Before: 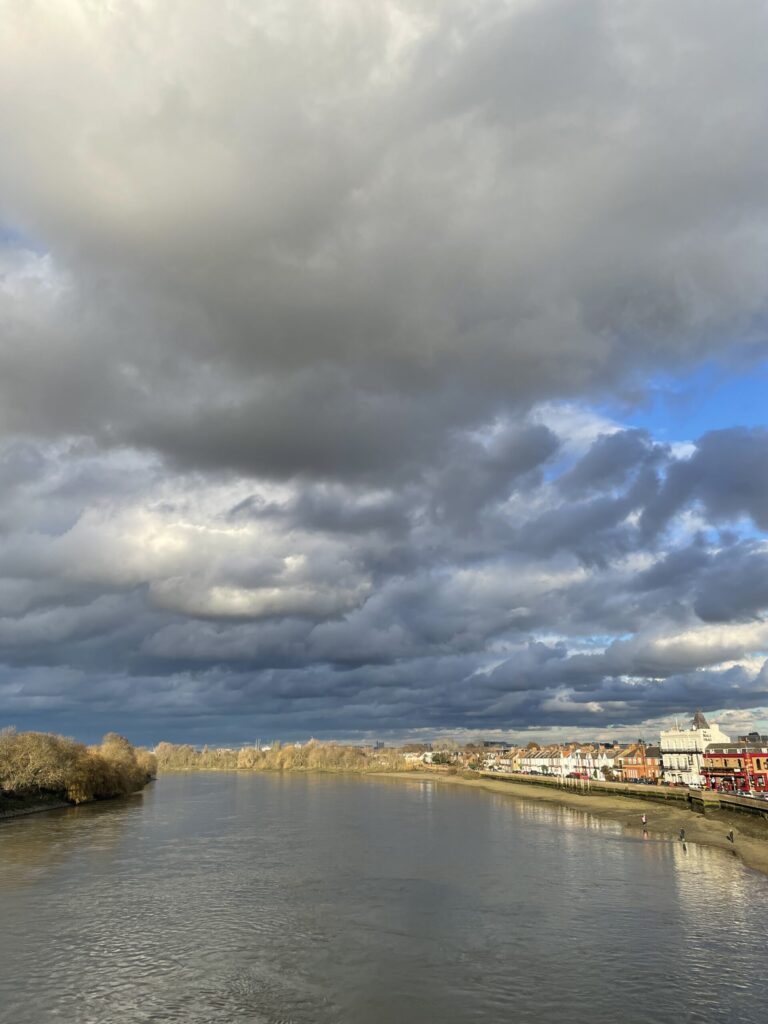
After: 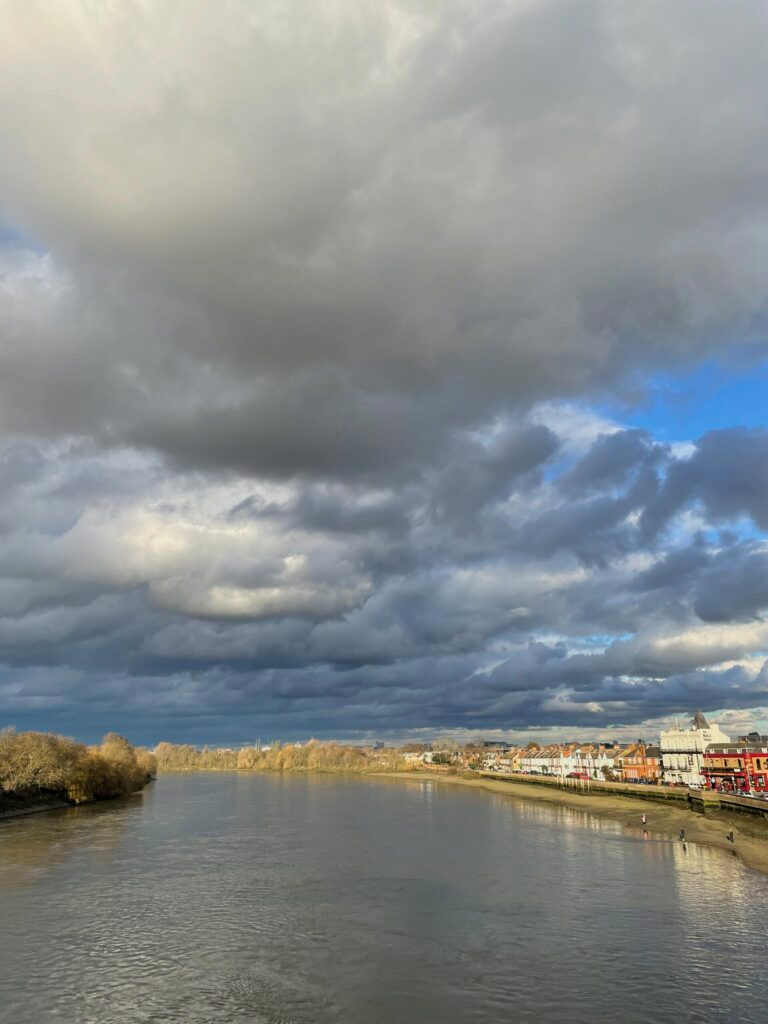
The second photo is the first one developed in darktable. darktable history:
filmic rgb: black relative exposure -11.35 EV, white relative exposure 3.22 EV, hardness 6.76, color science v6 (2022)
exposure: exposure -0.041 EV, compensate highlight preservation false
